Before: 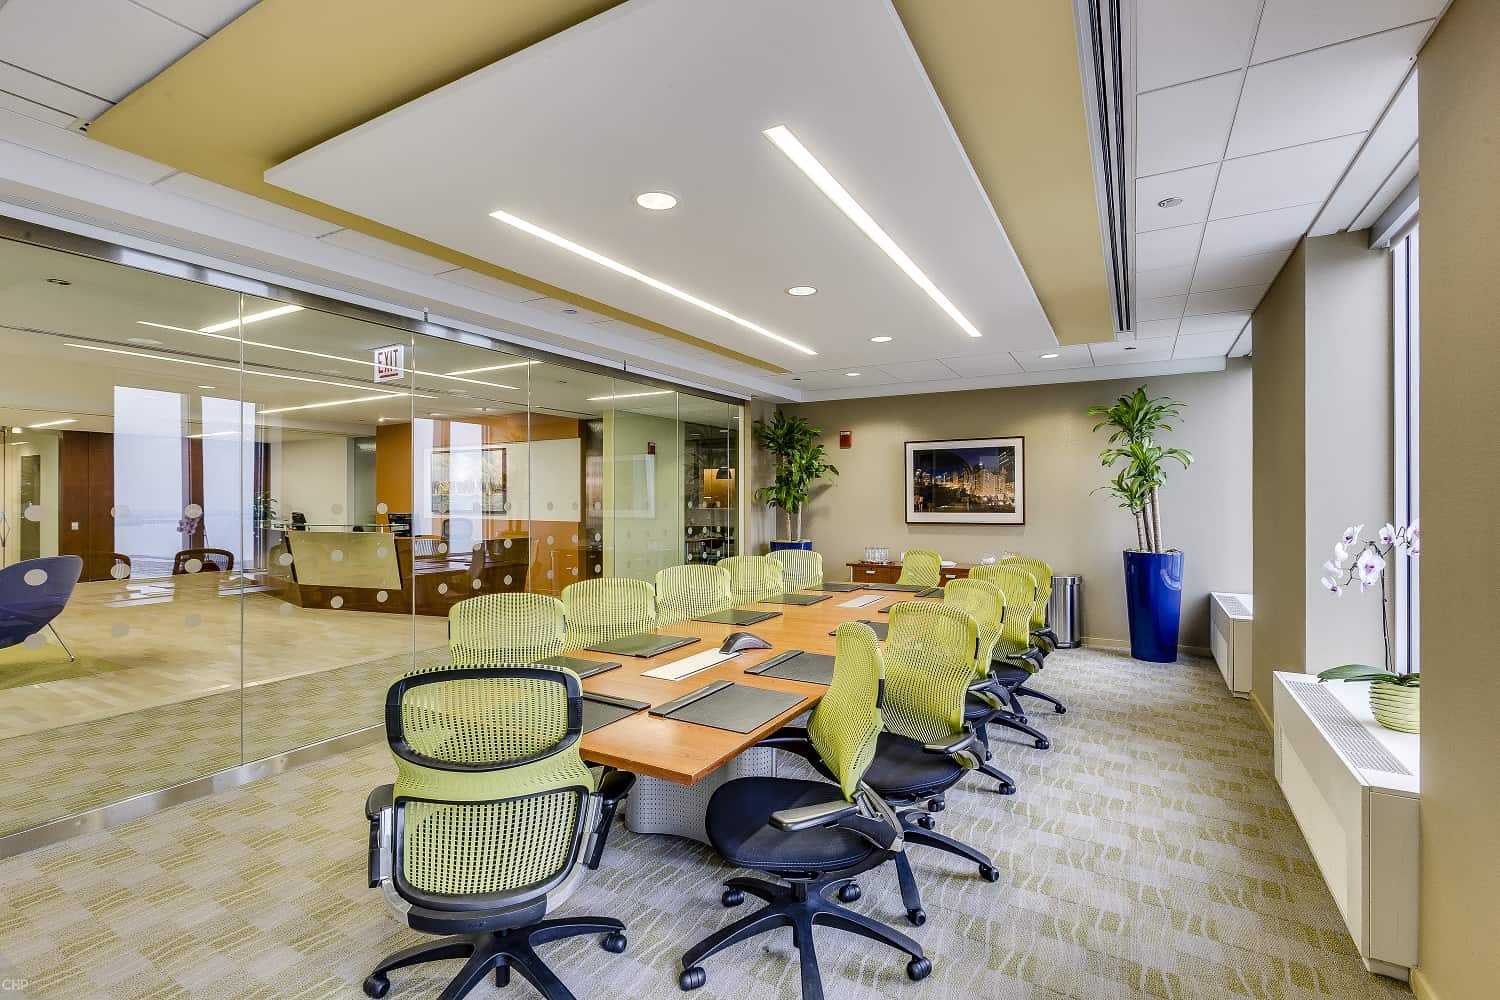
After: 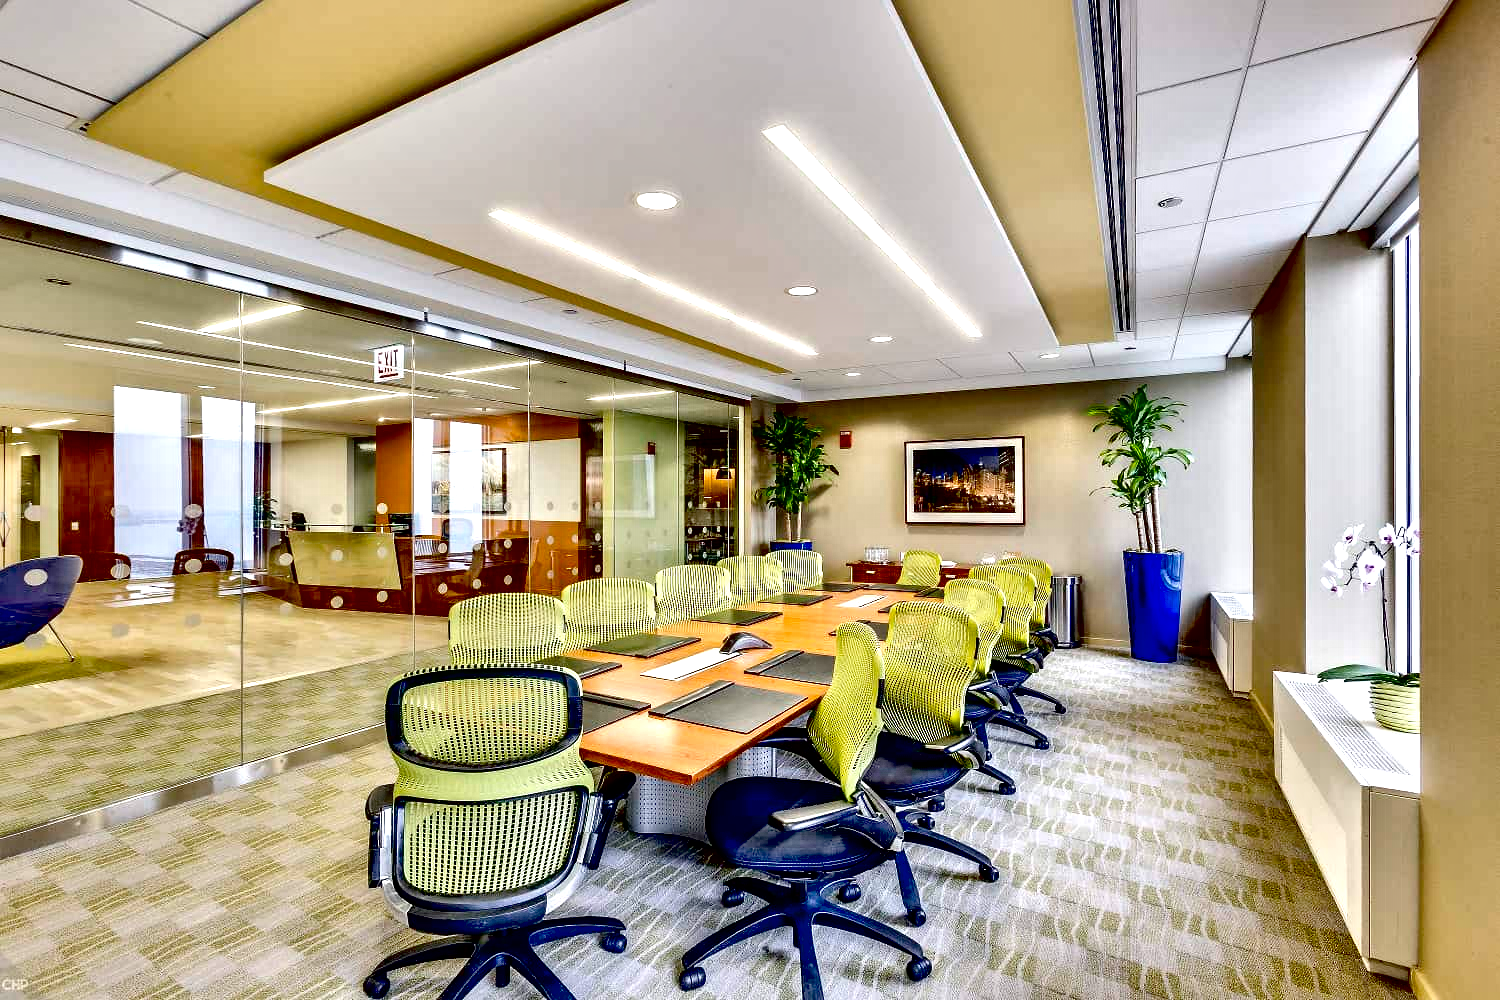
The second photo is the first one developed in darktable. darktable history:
color correction: highlights b* -0.042, saturation 1.07
local contrast: mode bilateral grid, contrast 19, coarseness 51, detail 128%, midtone range 0.2
contrast equalizer: y [[0.511, 0.558, 0.631, 0.632, 0.559, 0.512], [0.5 ×6], [0.507, 0.559, 0.627, 0.644, 0.647, 0.647], [0 ×6], [0 ×6]]
exposure: black level correction 0.032, exposure 0.328 EV, compensate exposure bias true, compensate highlight preservation false
